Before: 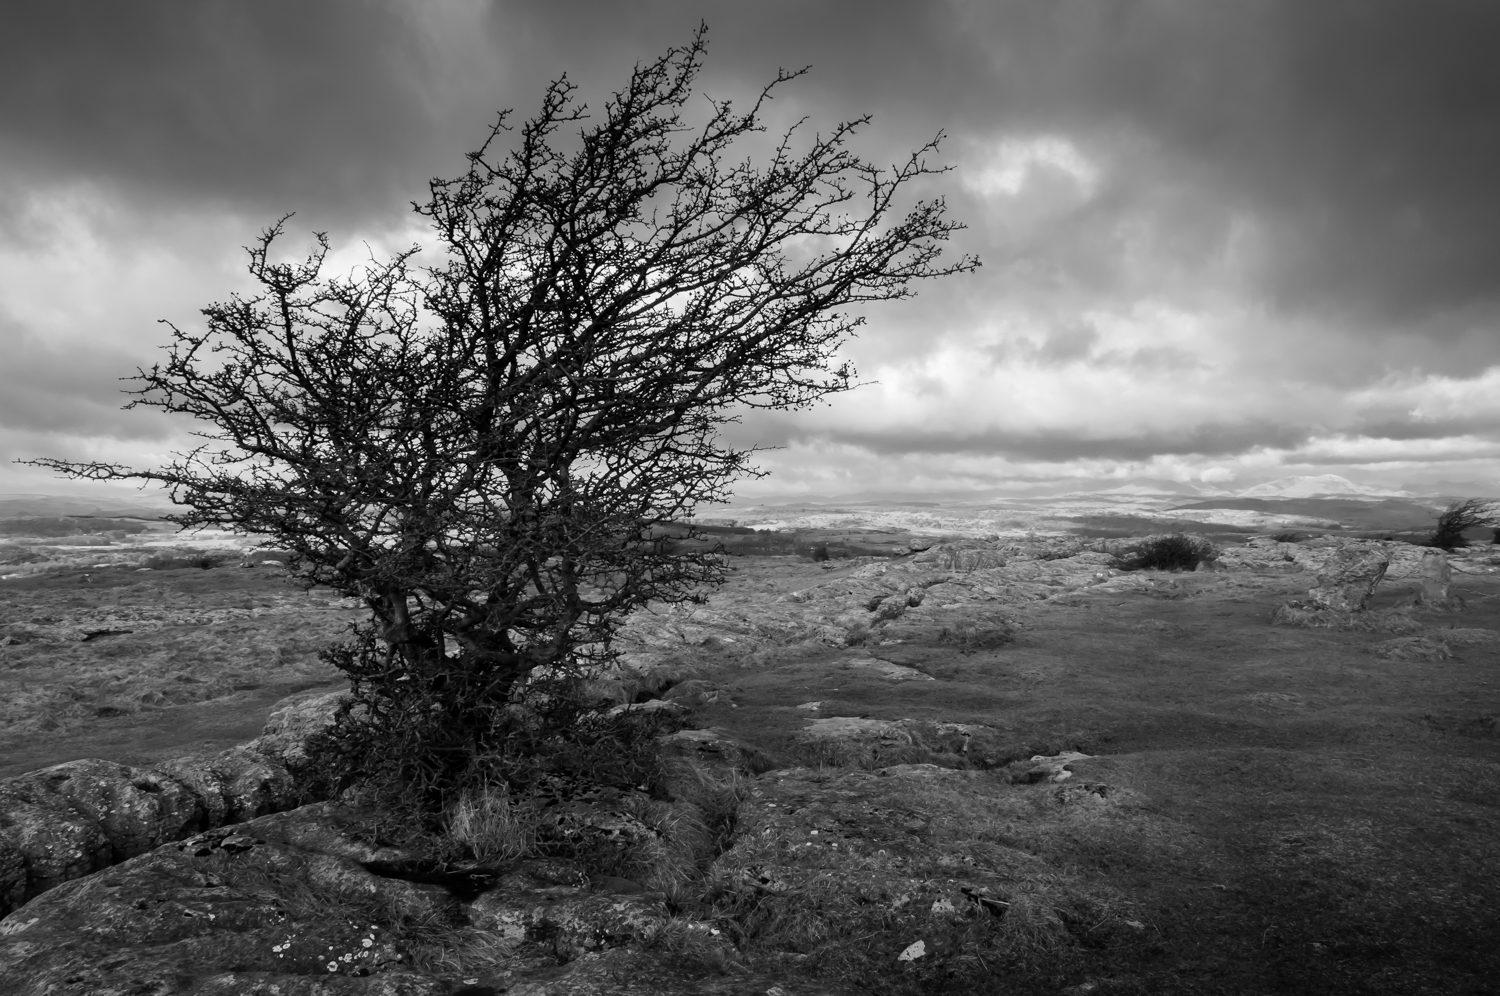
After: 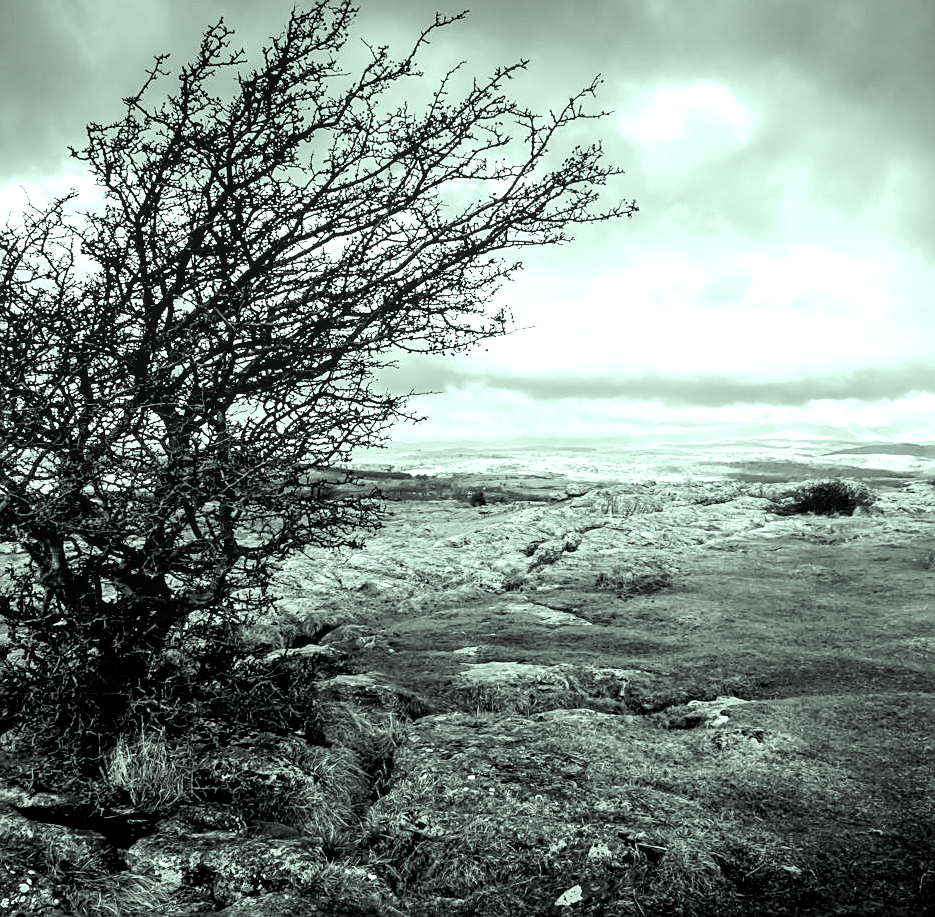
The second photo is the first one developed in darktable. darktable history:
tone curve: curves: ch0 [(0, 0) (0.003, 0.024) (0.011, 0.032) (0.025, 0.041) (0.044, 0.054) (0.069, 0.069) (0.1, 0.09) (0.136, 0.116) (0.177, 0.162) (0.224, 0.213) (0.277, 0.278) (0.335, 0.359) (0.399, 0.447) (0.468, 0.543) (0.543, 0.621) (0.623, 0.717) (0.709, 0.807) (0.801, 0.876) (0.898, 0.934) (1, 1)], preserve colors none
color contrast: green-magenta contrast 1.73, blue-yellow contrast 1.15
color balance rgb: linear chroma grading › global chroma 8.12%, perceptual saturation grading › global saturation 9.07%, perceptual saturation grading › highlights -13.84%, perceptual saturation grading › mid-tones 14.88%, perceptual saturation grading › shadows 22.8%, perceptual brilliance grading › highlights 2.61%, global vibrance 12.07%
sharpen: on, module defaults
color correction: highlights a* -8, highlights b* 3.1
crop and rotate: left 22.918%, top 5.629%, right 14.711%, bottom 2.247%
local contrast: on, module defaults
exposure: black level correction 0.01, exposure 1 EV, compensate highlight preservation false
